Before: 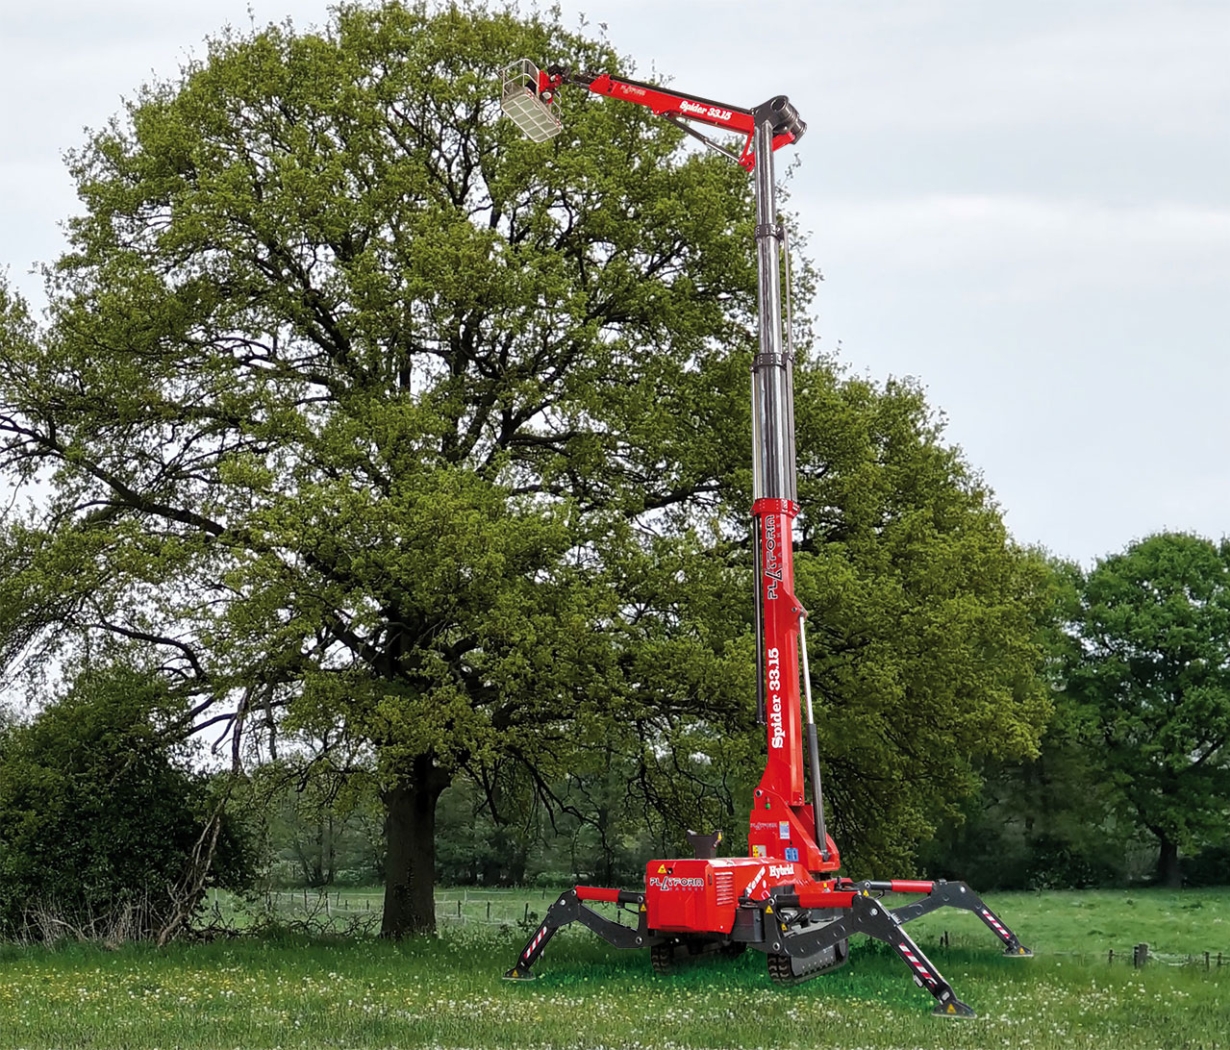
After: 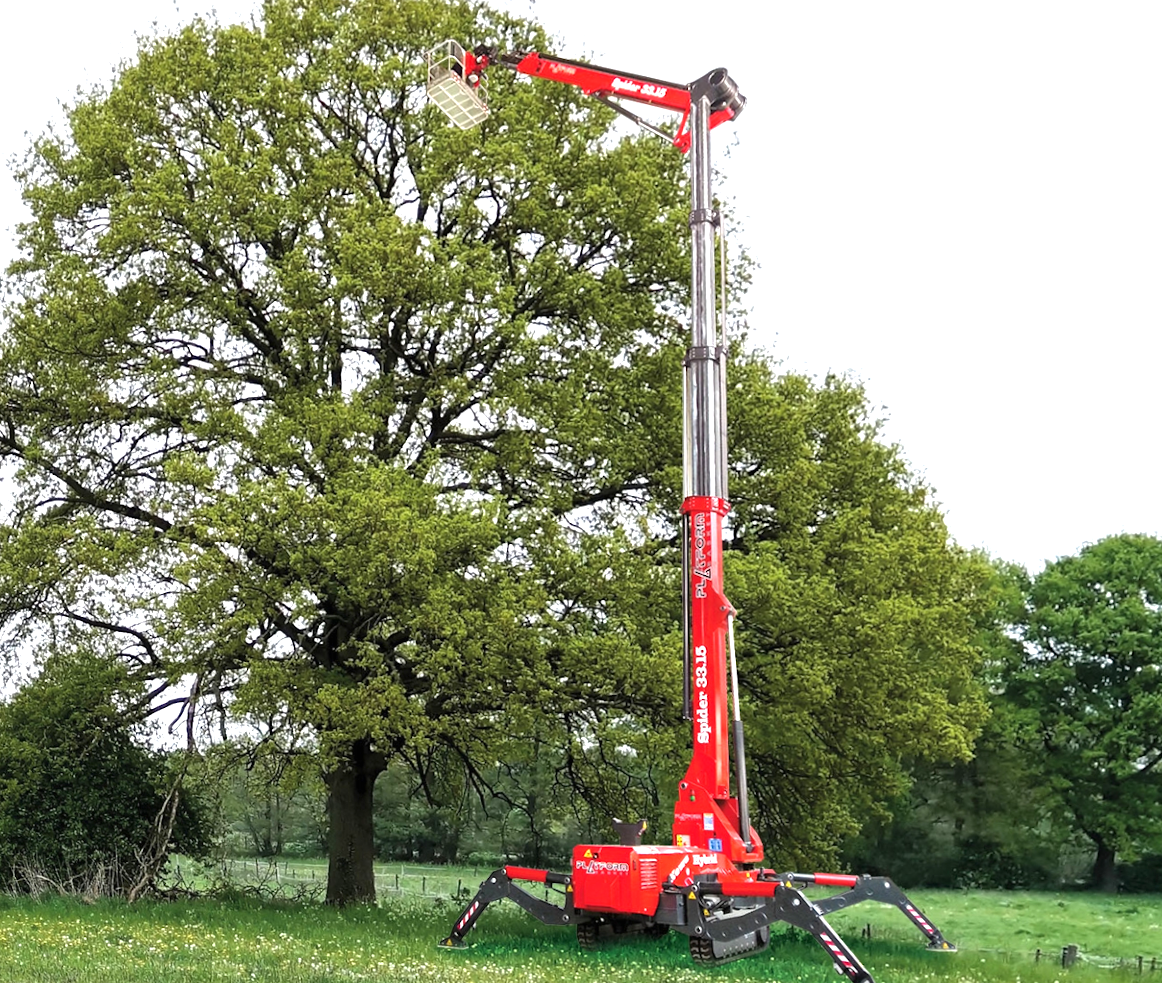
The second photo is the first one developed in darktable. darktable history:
exposure: black level correction 0, exposure 0.9 EV, compensate highlight preservation false
rotate and perspective: rotation 0.062°, lens shift (vertical) 0.115, lens shift (horizontal) -0.133, crop left 0.047, crop right 0.94, crop top 0.061, crop bottom 0.94
